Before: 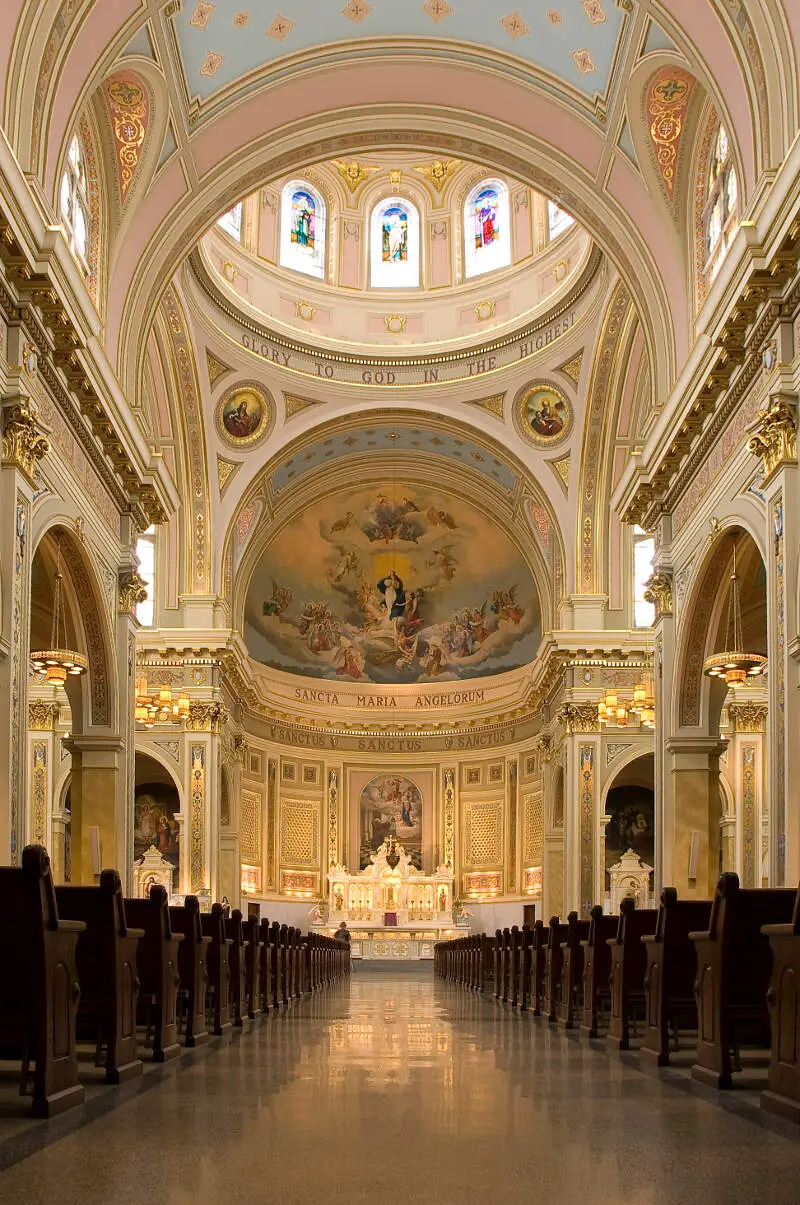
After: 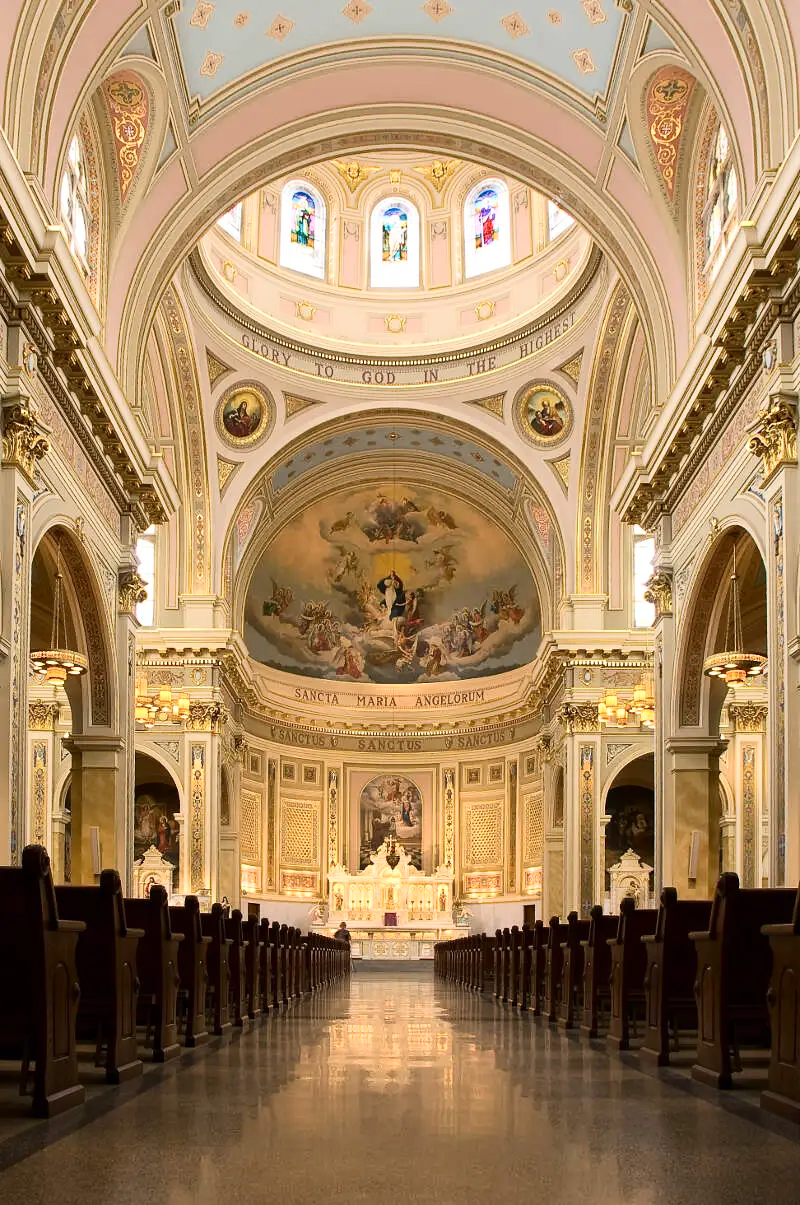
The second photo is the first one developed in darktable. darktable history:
contrast brightness saturation: contrast 0.242, brightness 0.086
